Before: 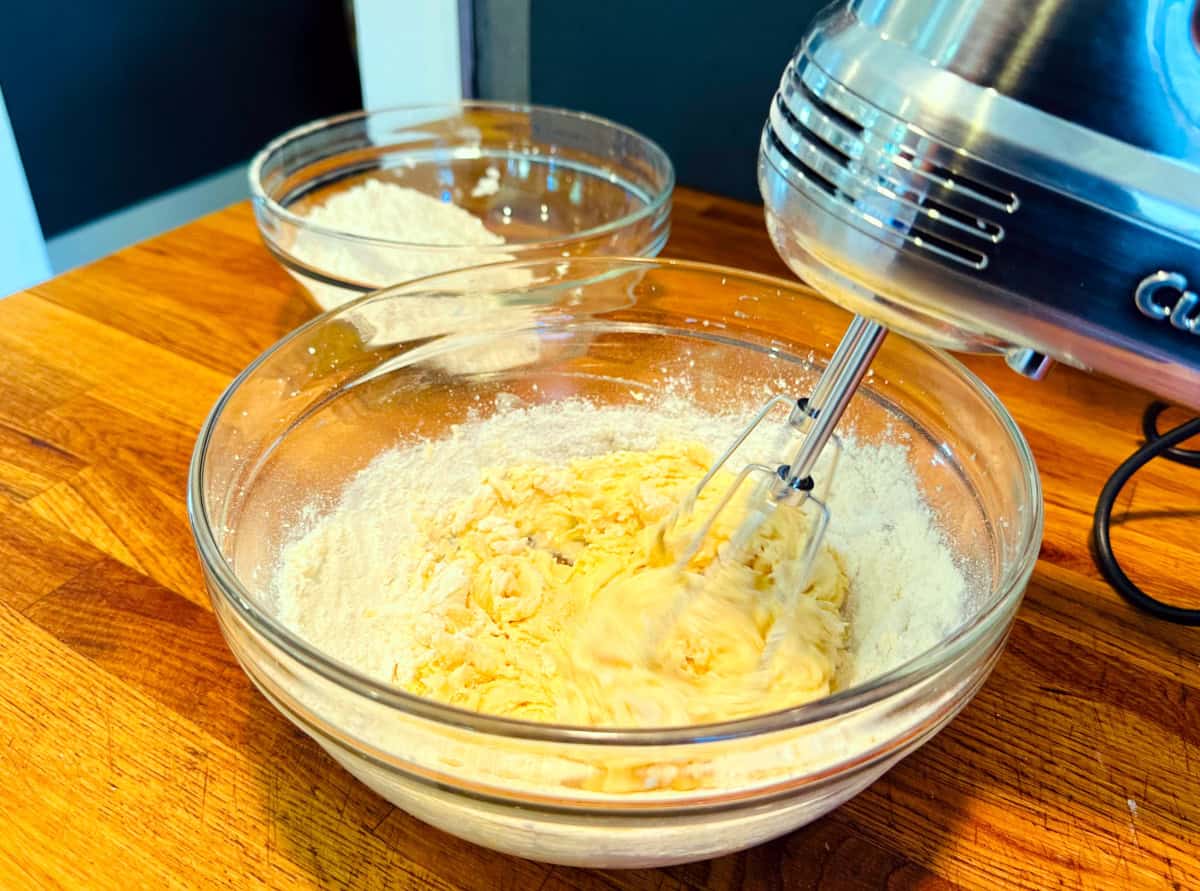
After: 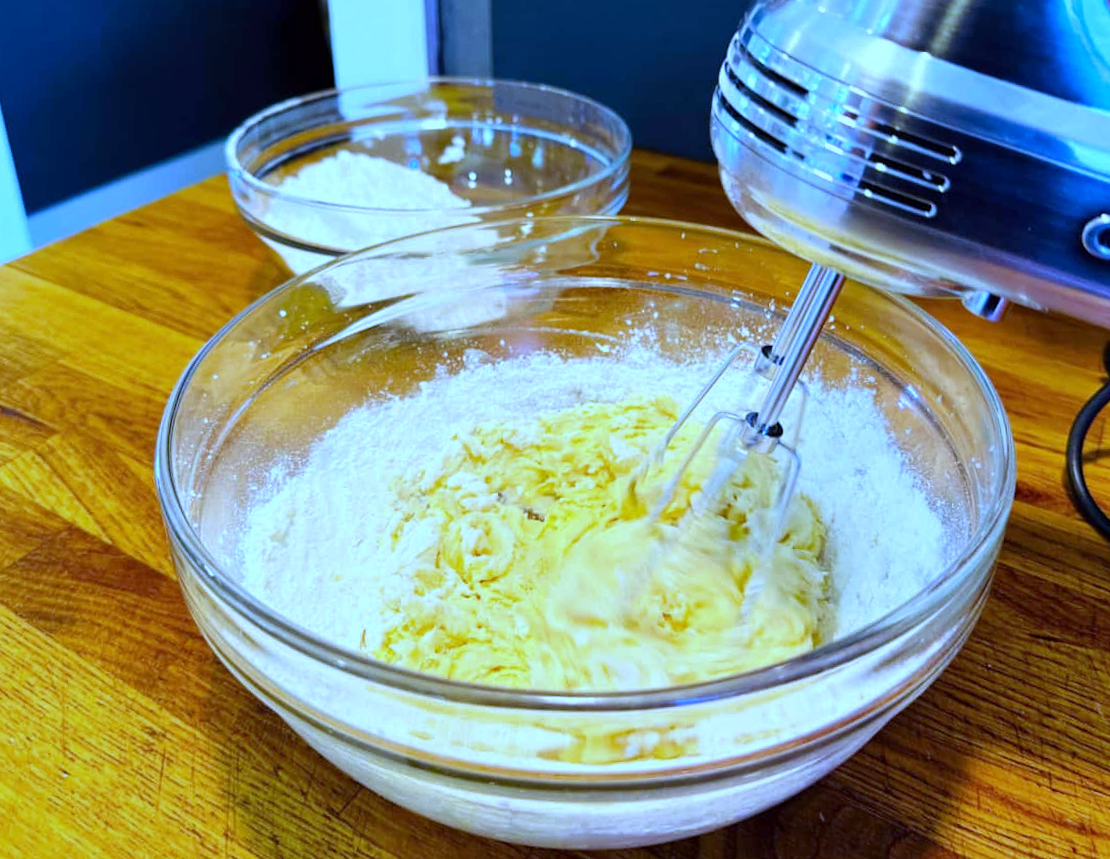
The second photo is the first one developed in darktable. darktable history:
white balance: red 0.766, blue 1.537
levels: levels [0, 0.498, 0.996]
rotate and perspective: rotation -1.68°, lens shift (vertical) -0.146, crop left 0.049, crop right 0.912, crop top 0.032, crop bottom 0.96
